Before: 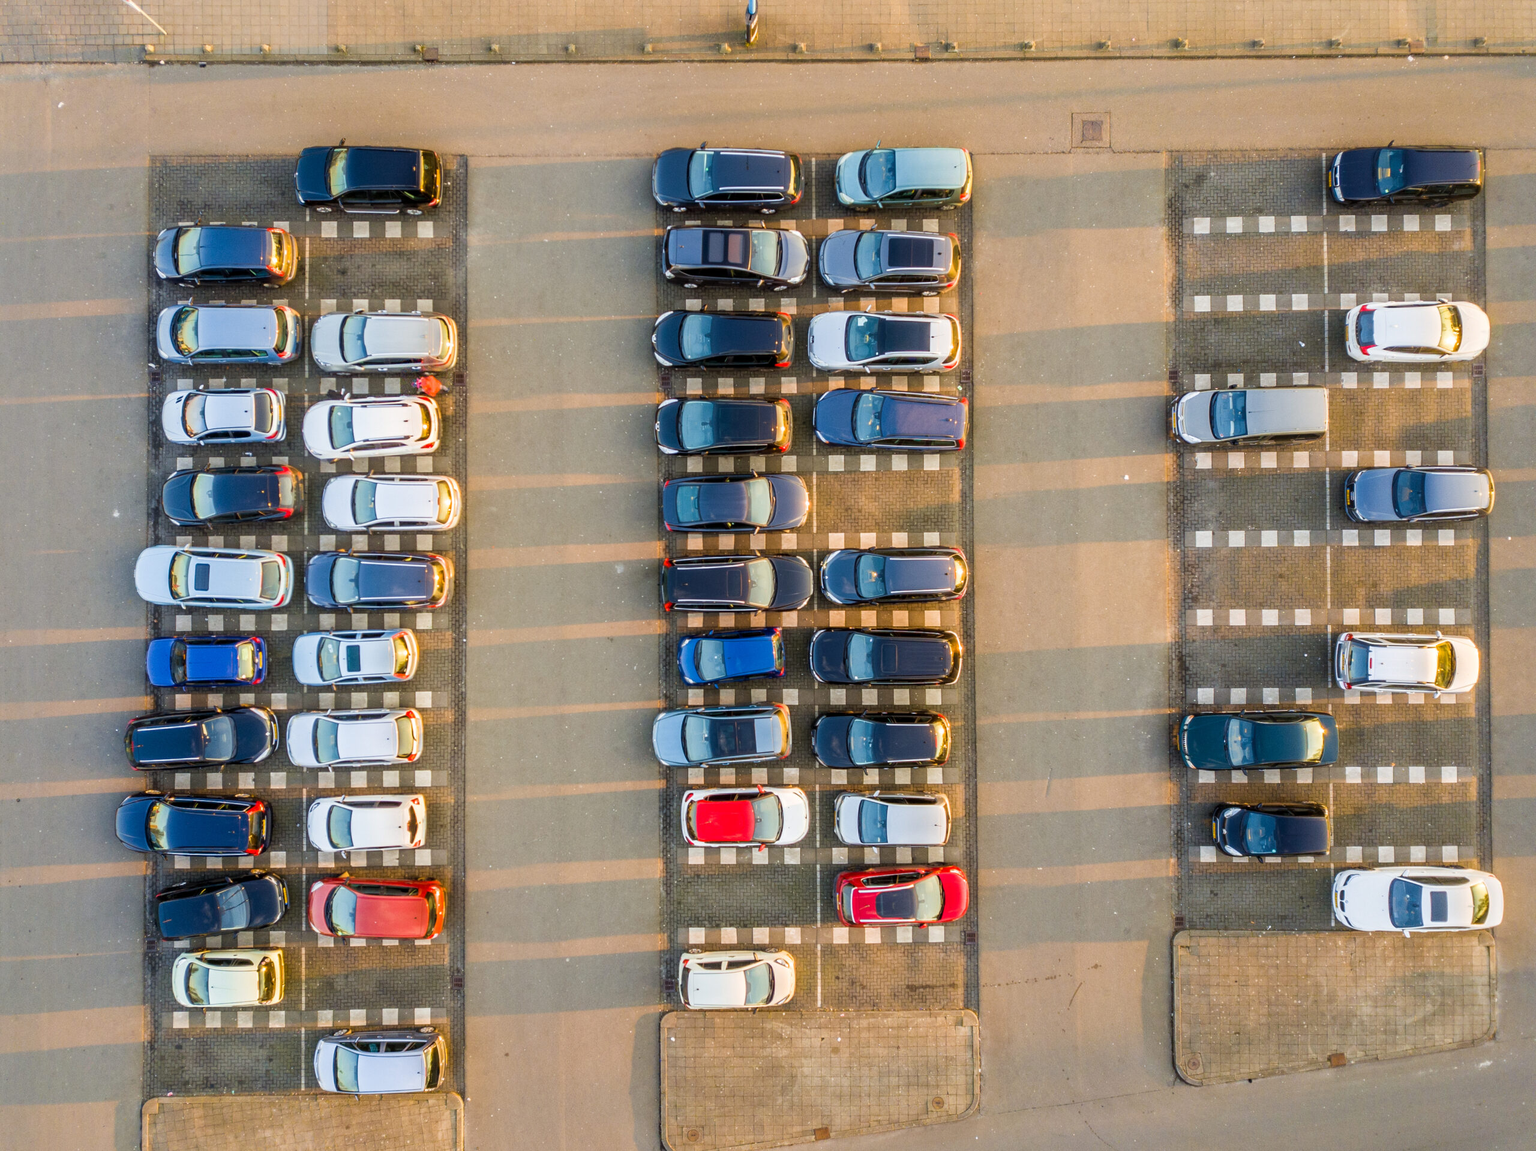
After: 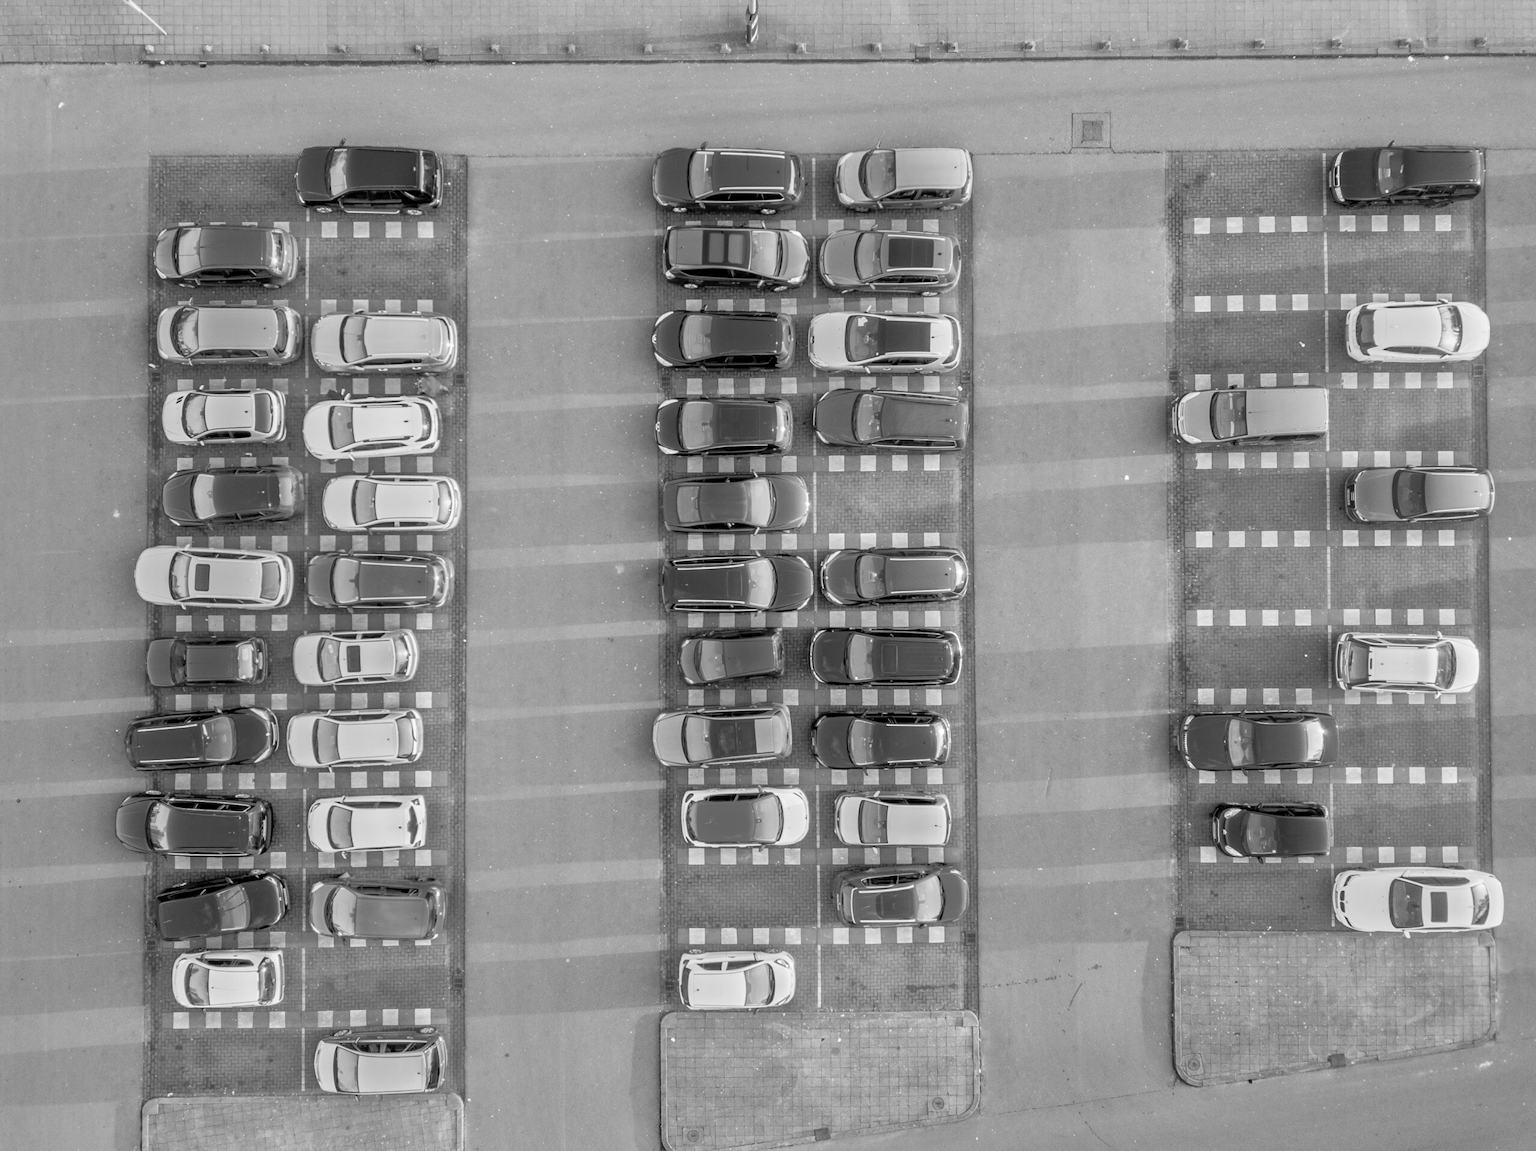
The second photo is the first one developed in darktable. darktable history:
monochrome: size 1
white balance: red 0.766, blue 1.537
tone equalizer: -7 EV 0.15 EV, -6 EV 0.6 EV, -5 EV 1.15 EV, -4 EV 1.33 EV, -3 EV 1.15 EV, -2 EV 0.6 EV, -1 EV 0.15 EV, mask exposure compensation -0.5 EV
